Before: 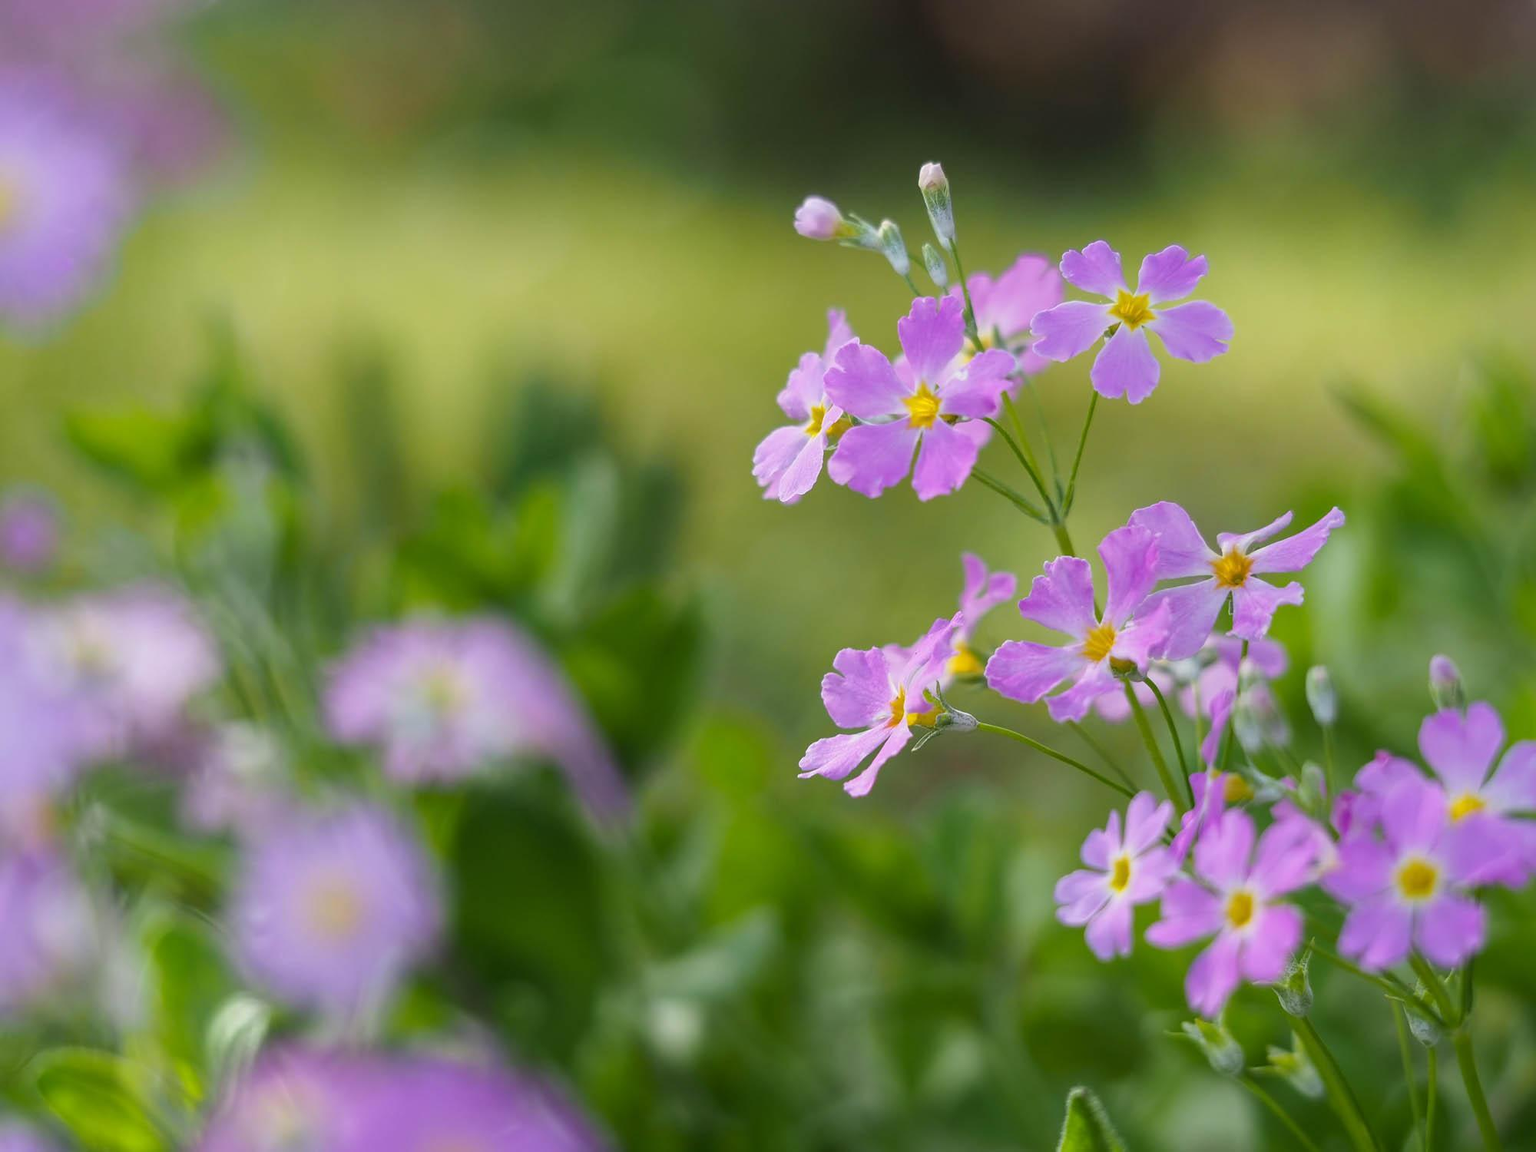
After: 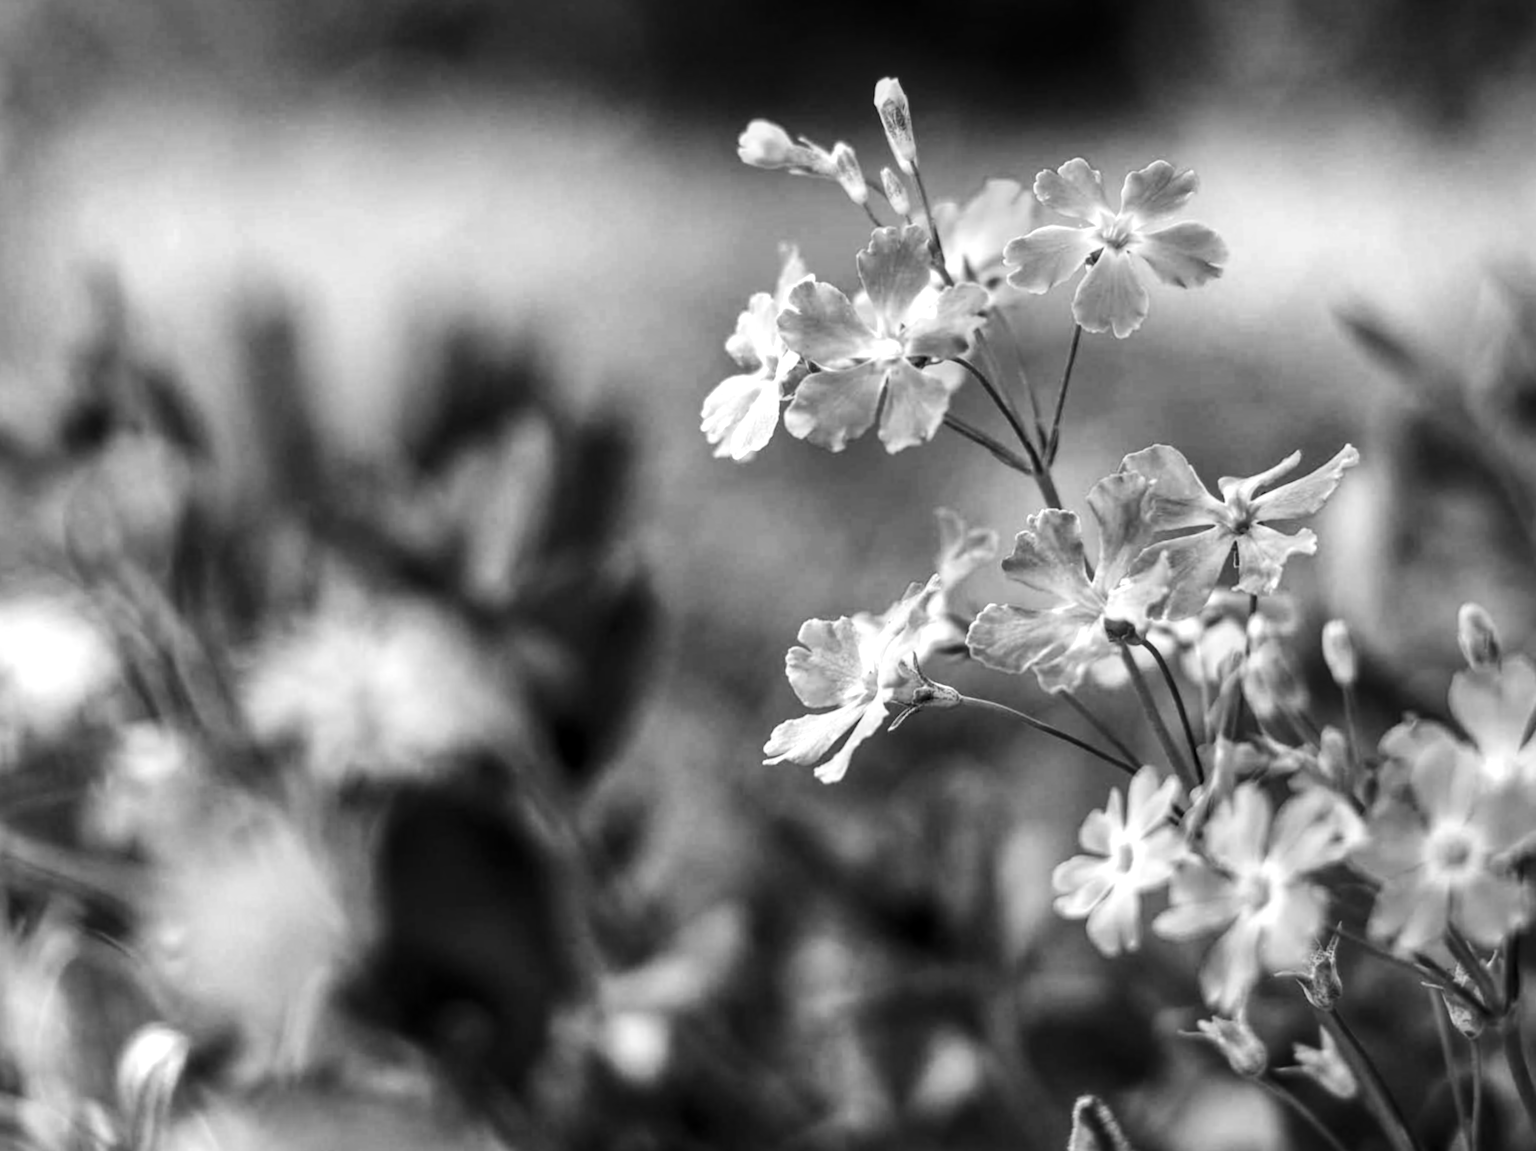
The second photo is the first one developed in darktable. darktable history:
local contrast: detail 130%
contrast brightness saturation: brightness -0.52
exposure: exposure 0.74 EV, compensate highlight preservation false
crop and rotate: angle 1.96°, left 5.673%, top 5.673%
shadows and highlights: radius 108.52, shadows 44.07, highlights -67.8, low approximation 0.01, soften with gaussian
lowpass: radius 0.76, contrast 1.56, saturation 0, unbound 0
